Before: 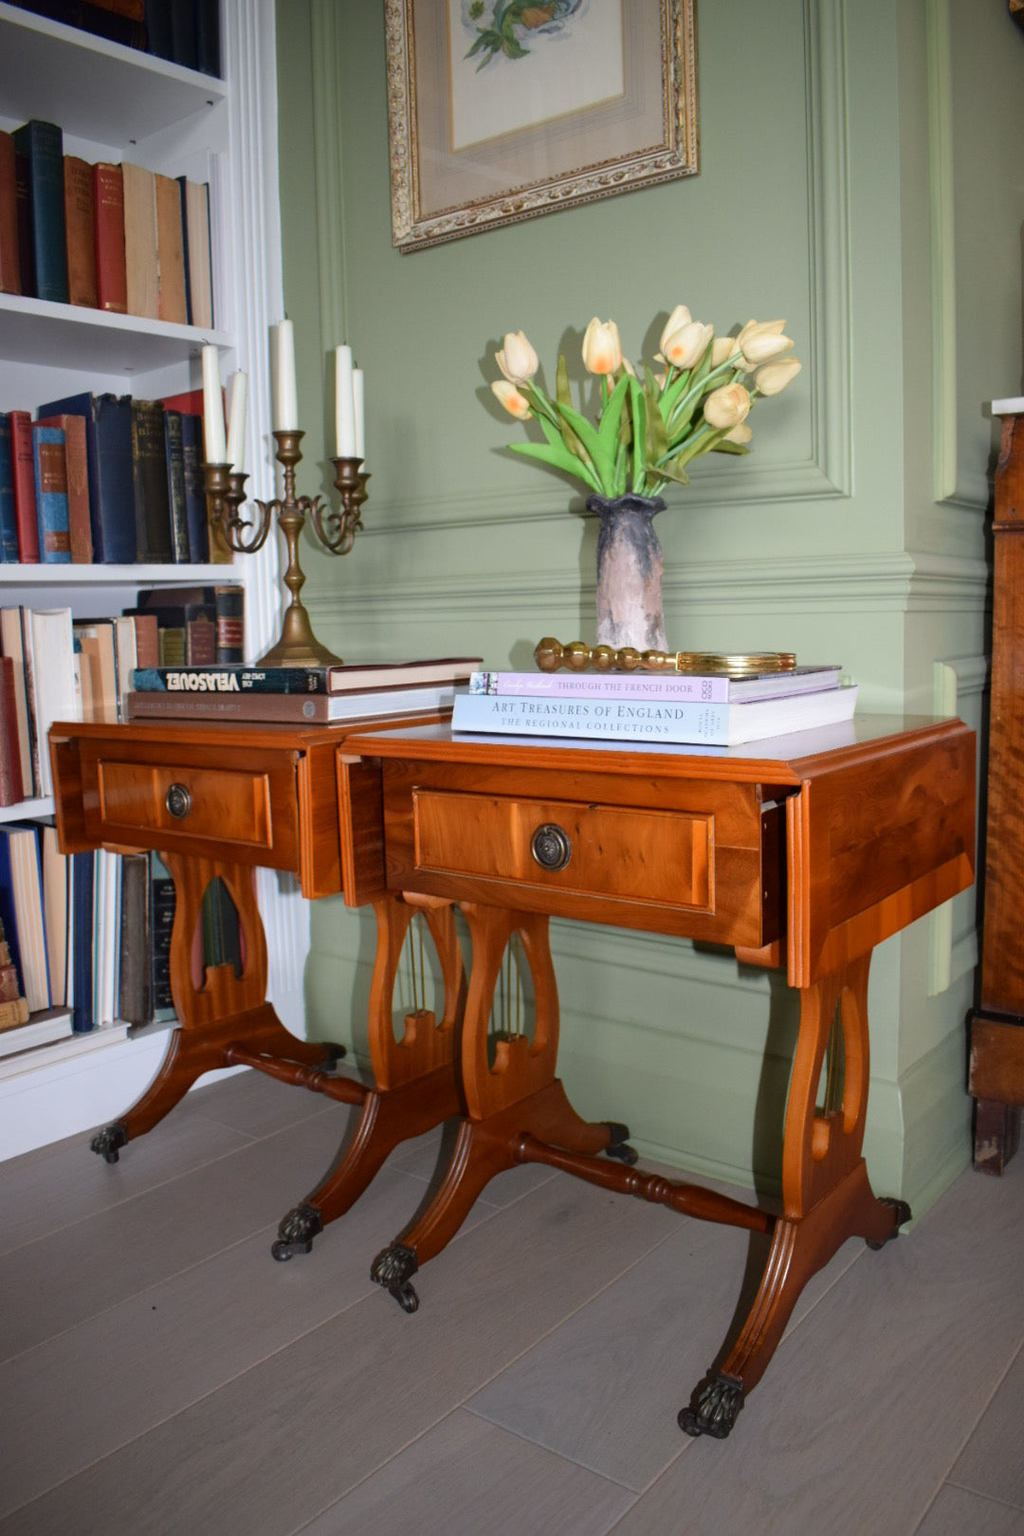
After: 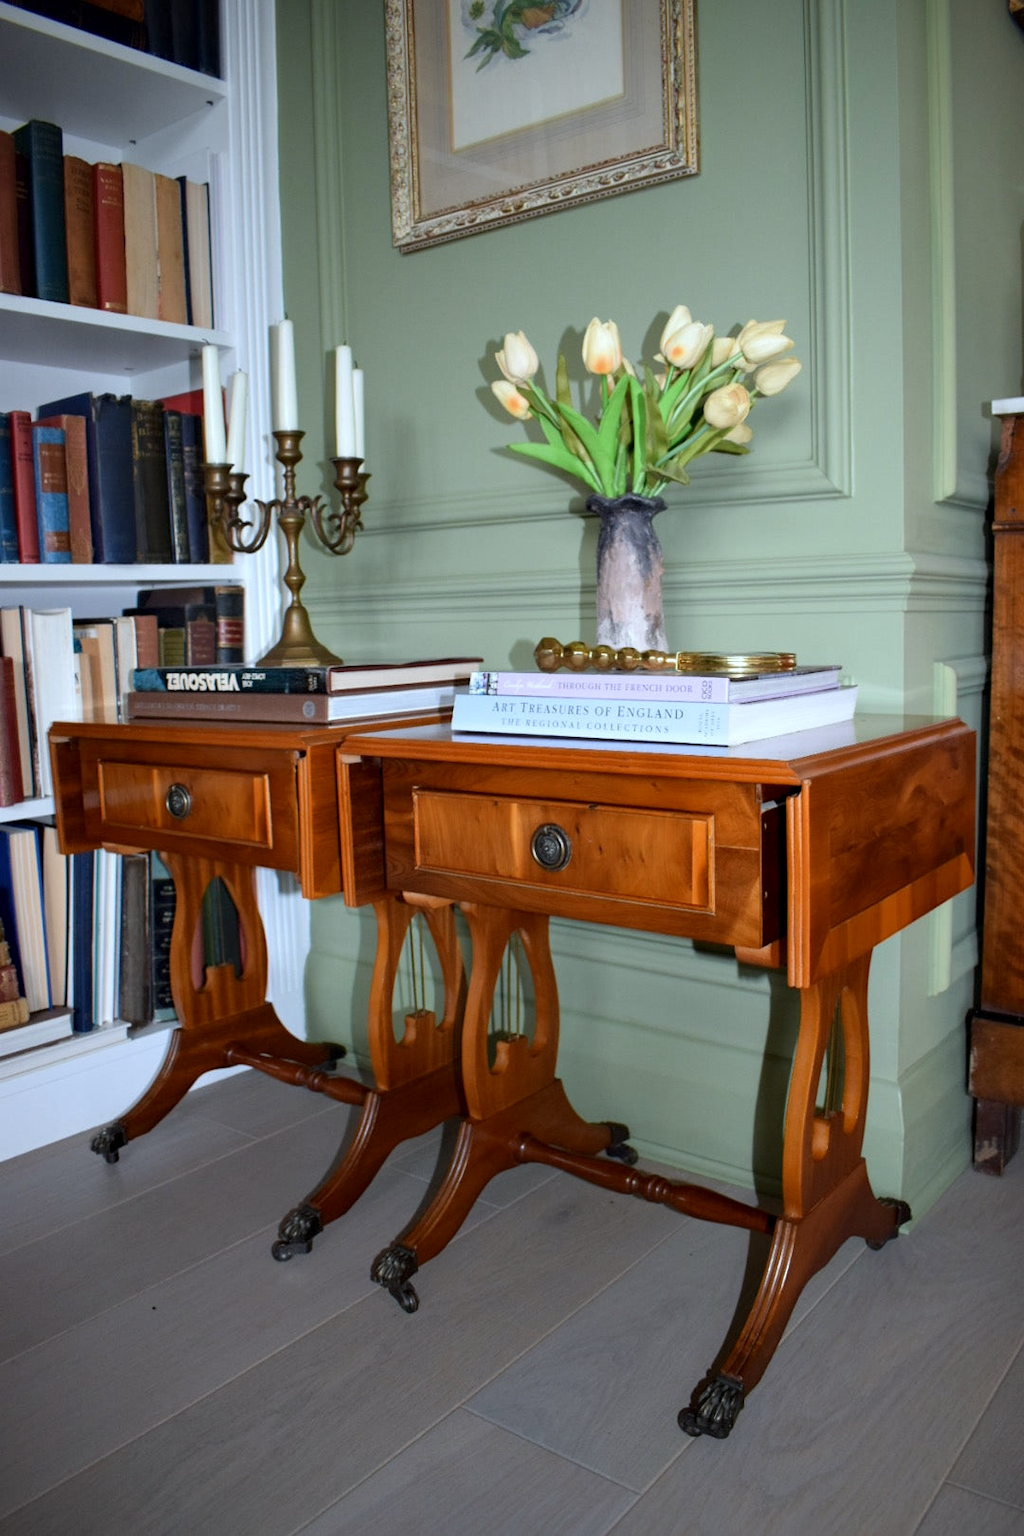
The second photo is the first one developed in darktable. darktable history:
white balance: red 0.925, blue 1.046
contrast equalizer: octaves 7, y [[0.6 ×6], [0.55 ×6], [0 ×6], [0 ×6], [0 ×6]], mix 0.3
